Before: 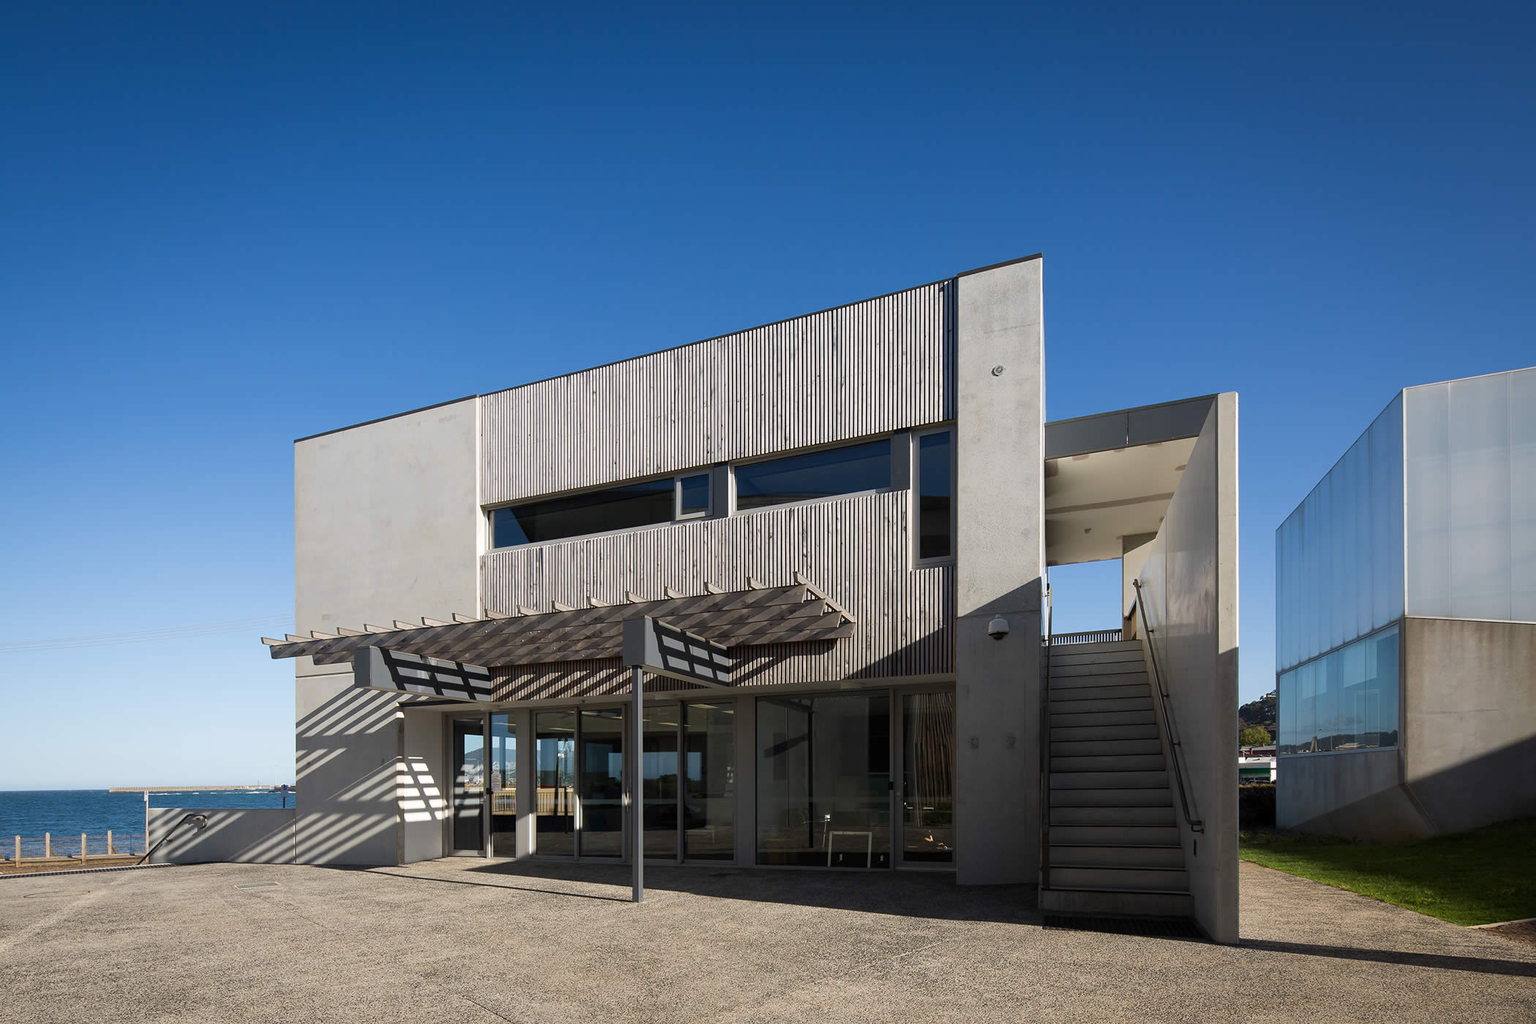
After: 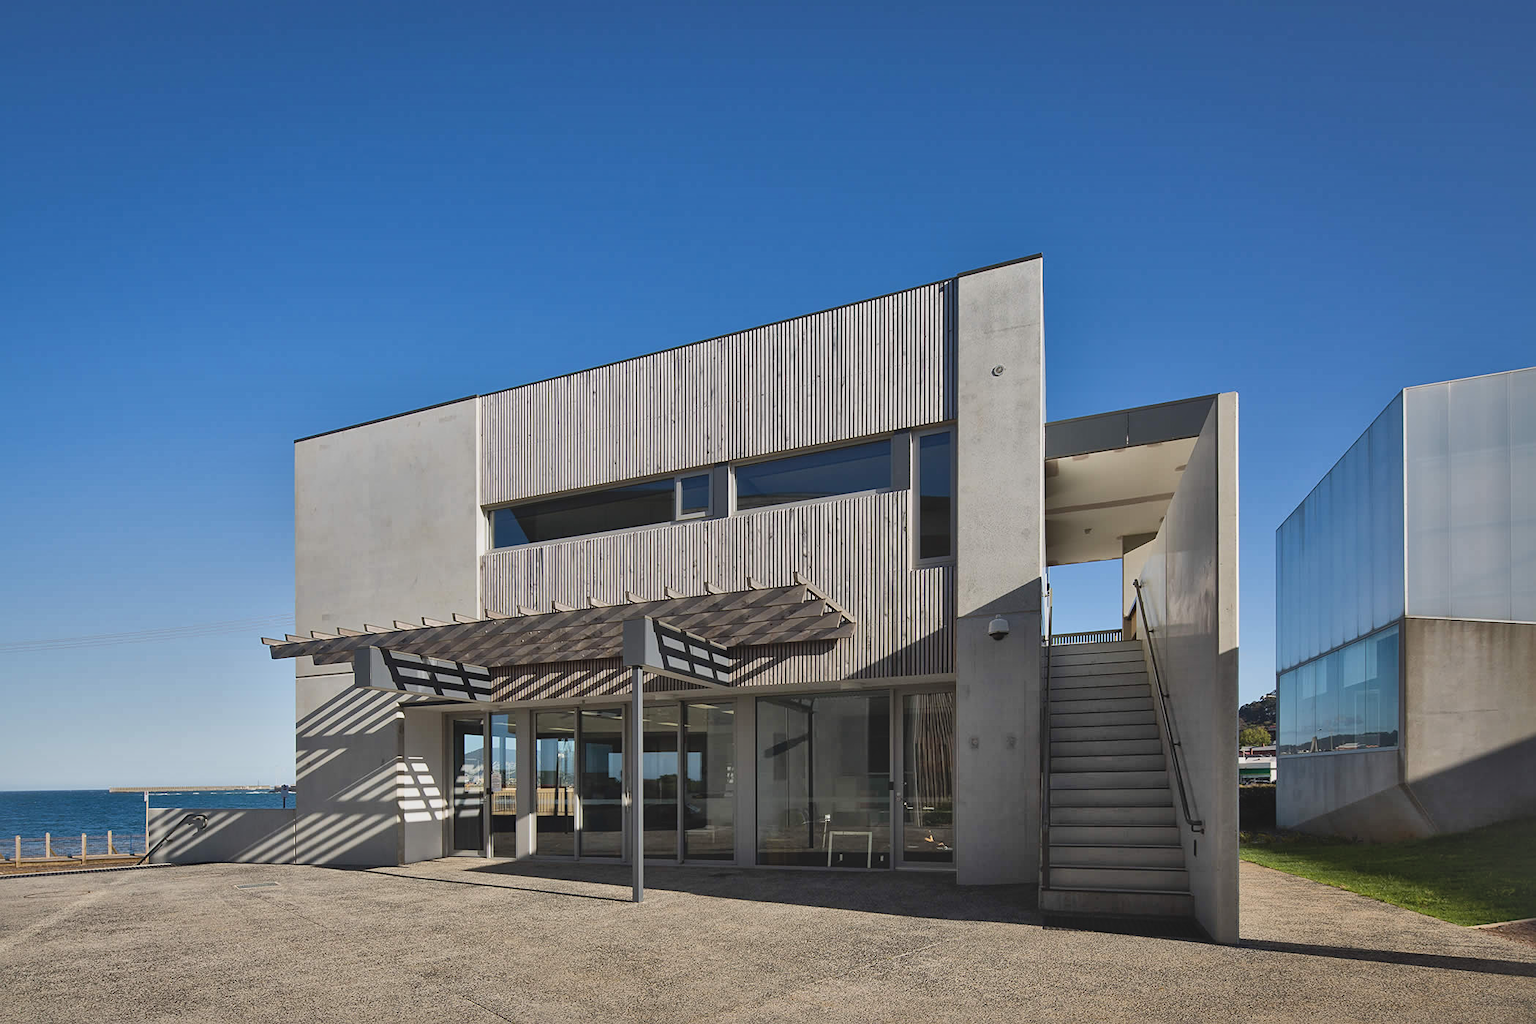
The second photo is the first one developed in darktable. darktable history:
local contrast: mode bilateral grid, contrast 19, coarseness 49, detail 171%, midtone range 0.2
contrast brightness saturation: contrast -0.294
shadows and highlights: soften with gaussian
sharpen: amount 0.201
